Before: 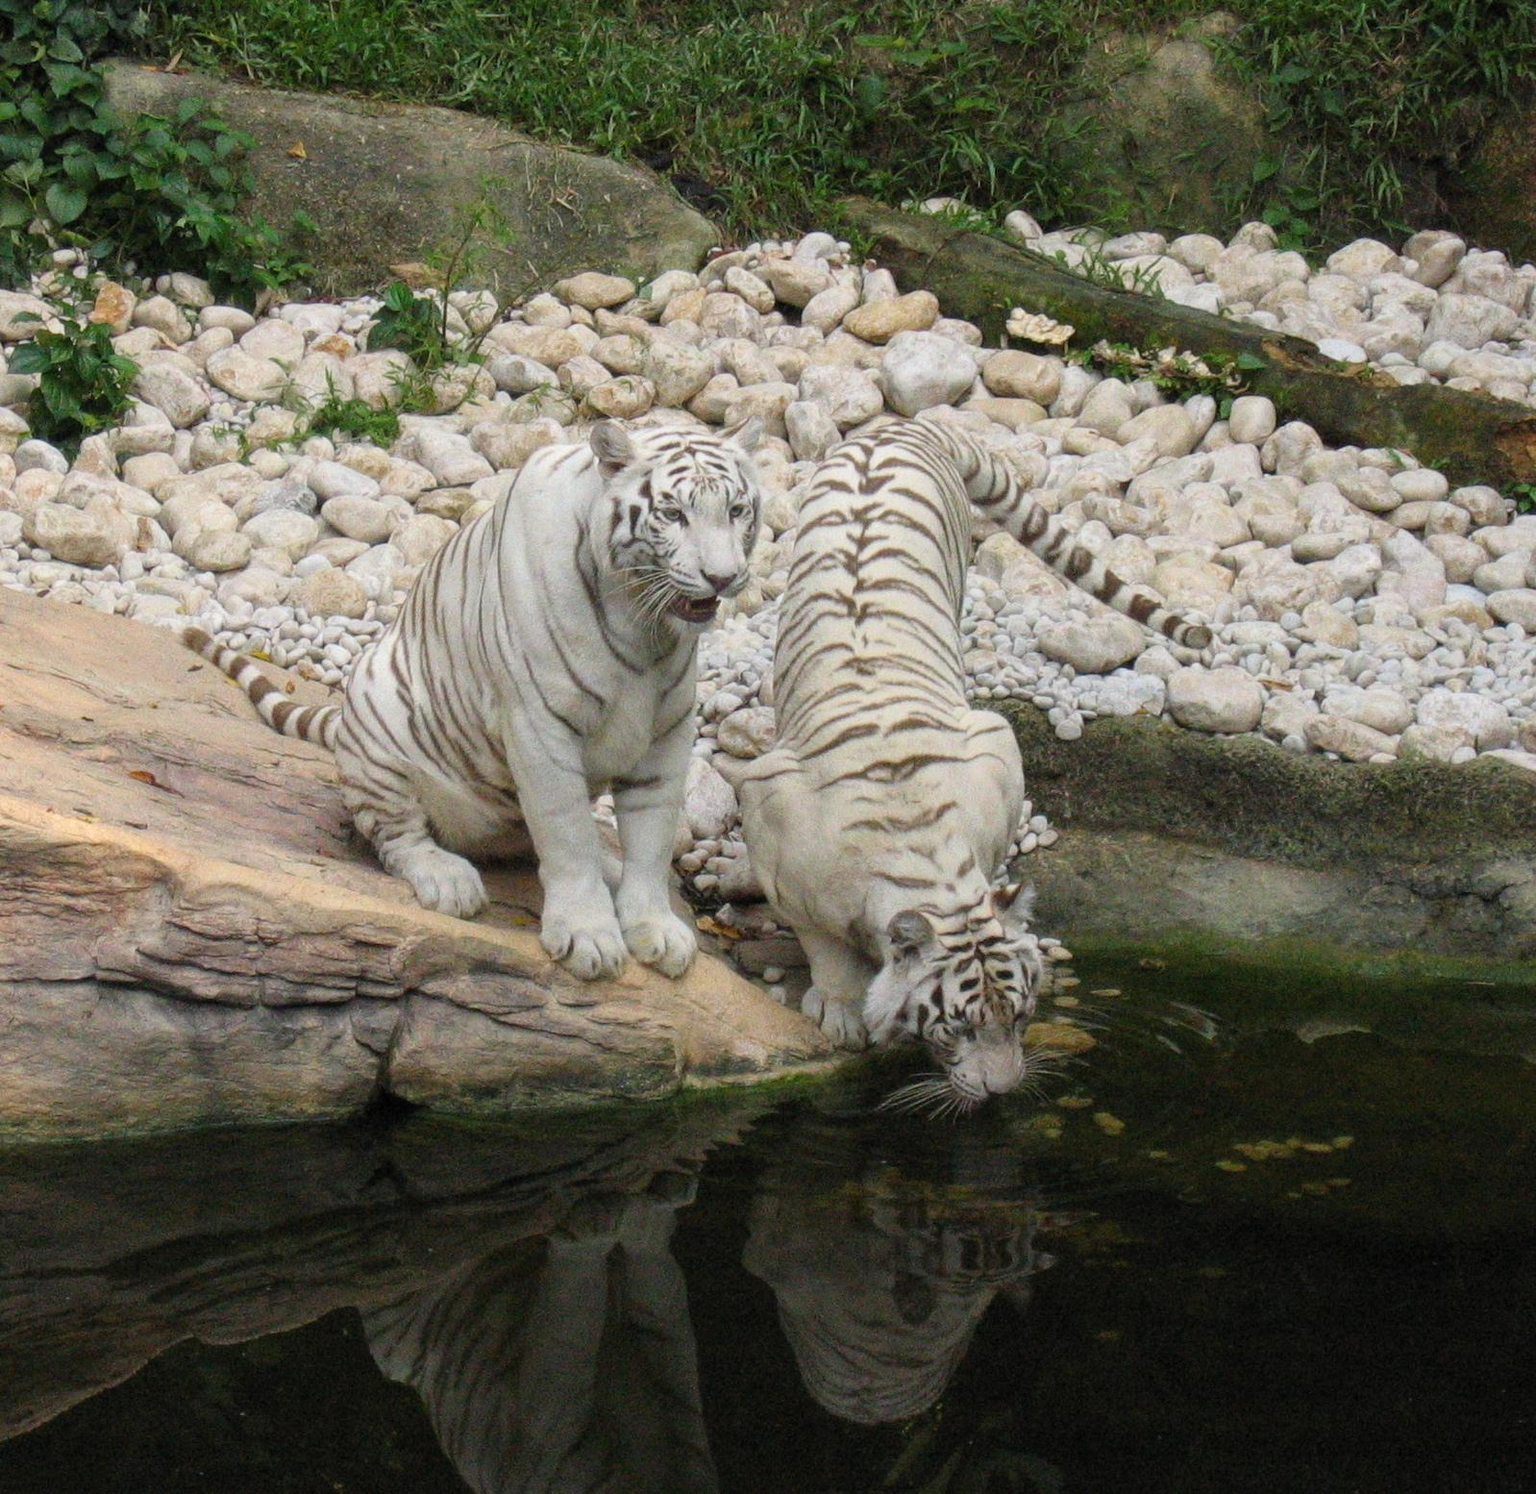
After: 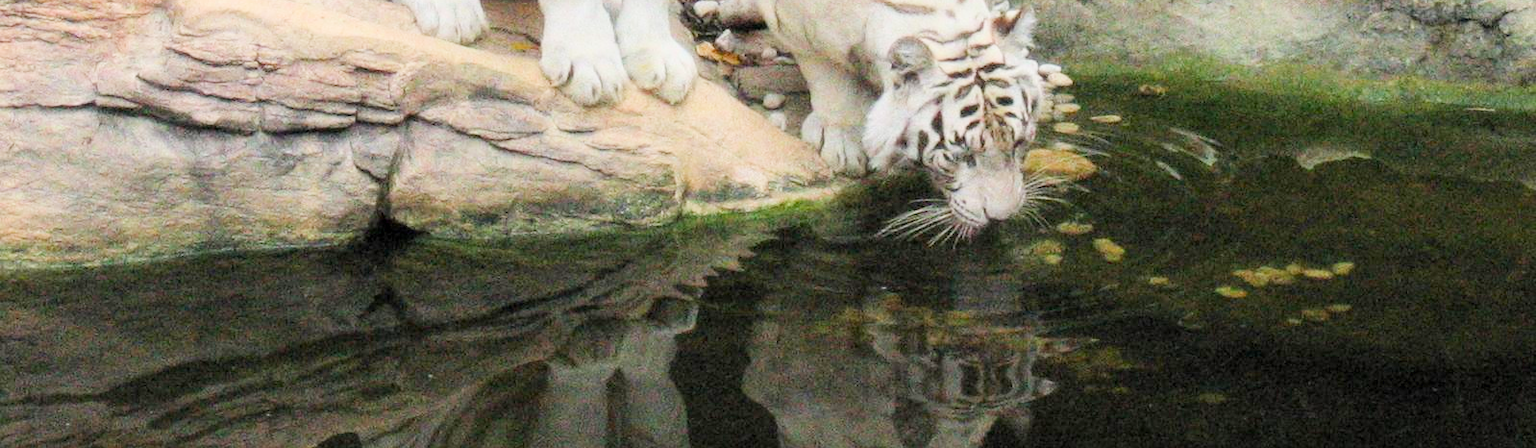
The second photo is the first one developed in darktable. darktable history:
crop and rotate: top 58.521%, bottom 11.387%
filmic rgb: black relative exposure -16 EV, white relative exposure 4.97 EV, threshold 3.04 EV, hardness 6.23, enable highlight reconstruction true
exposure: black level correction 0.001, exposure 1.809 EV, compensate highlight preservation false
